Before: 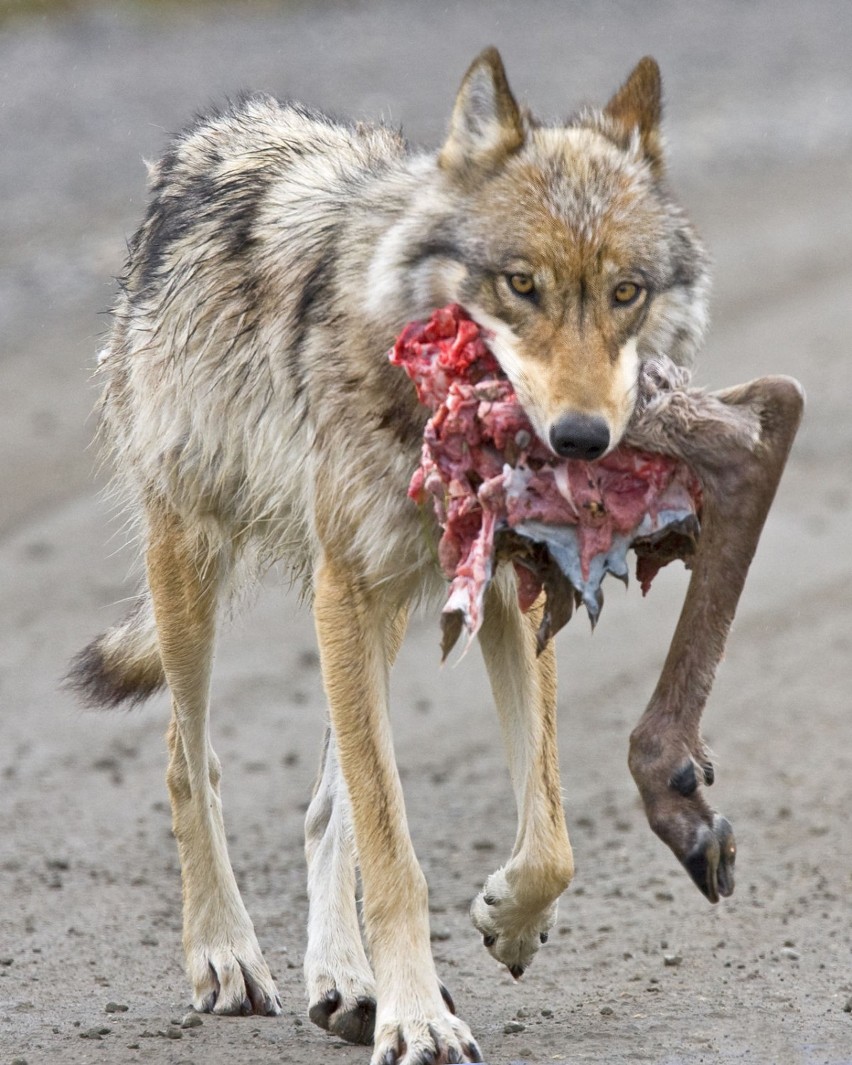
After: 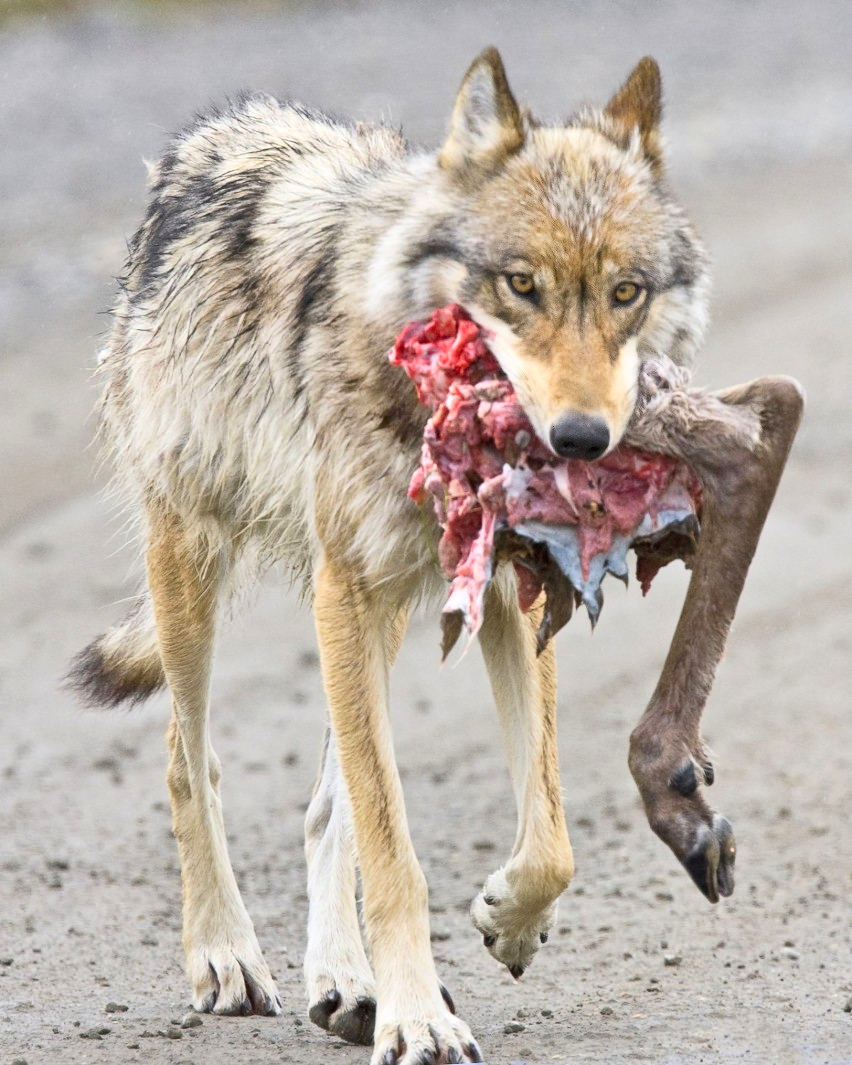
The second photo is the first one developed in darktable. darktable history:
contrast brightness saturation: contrast 0.195, brightness 0.154, saturation 0.147
